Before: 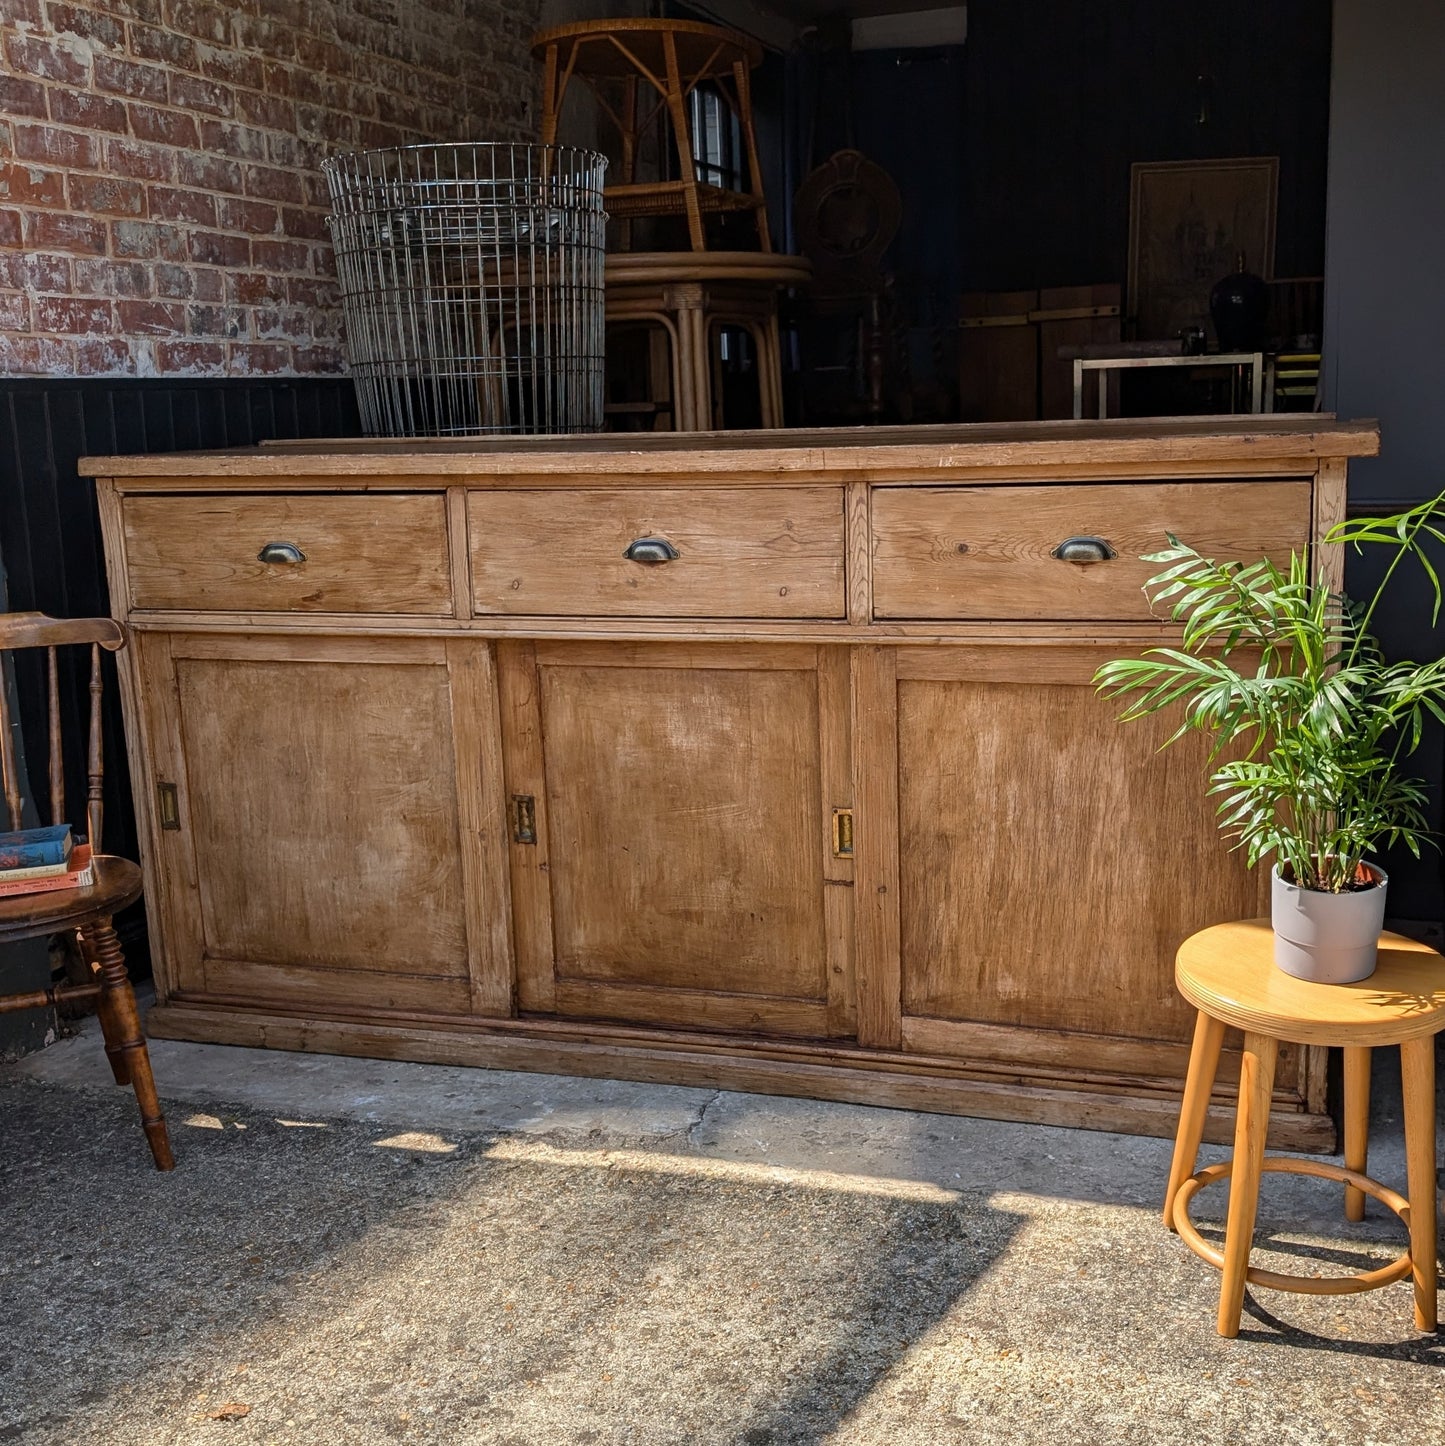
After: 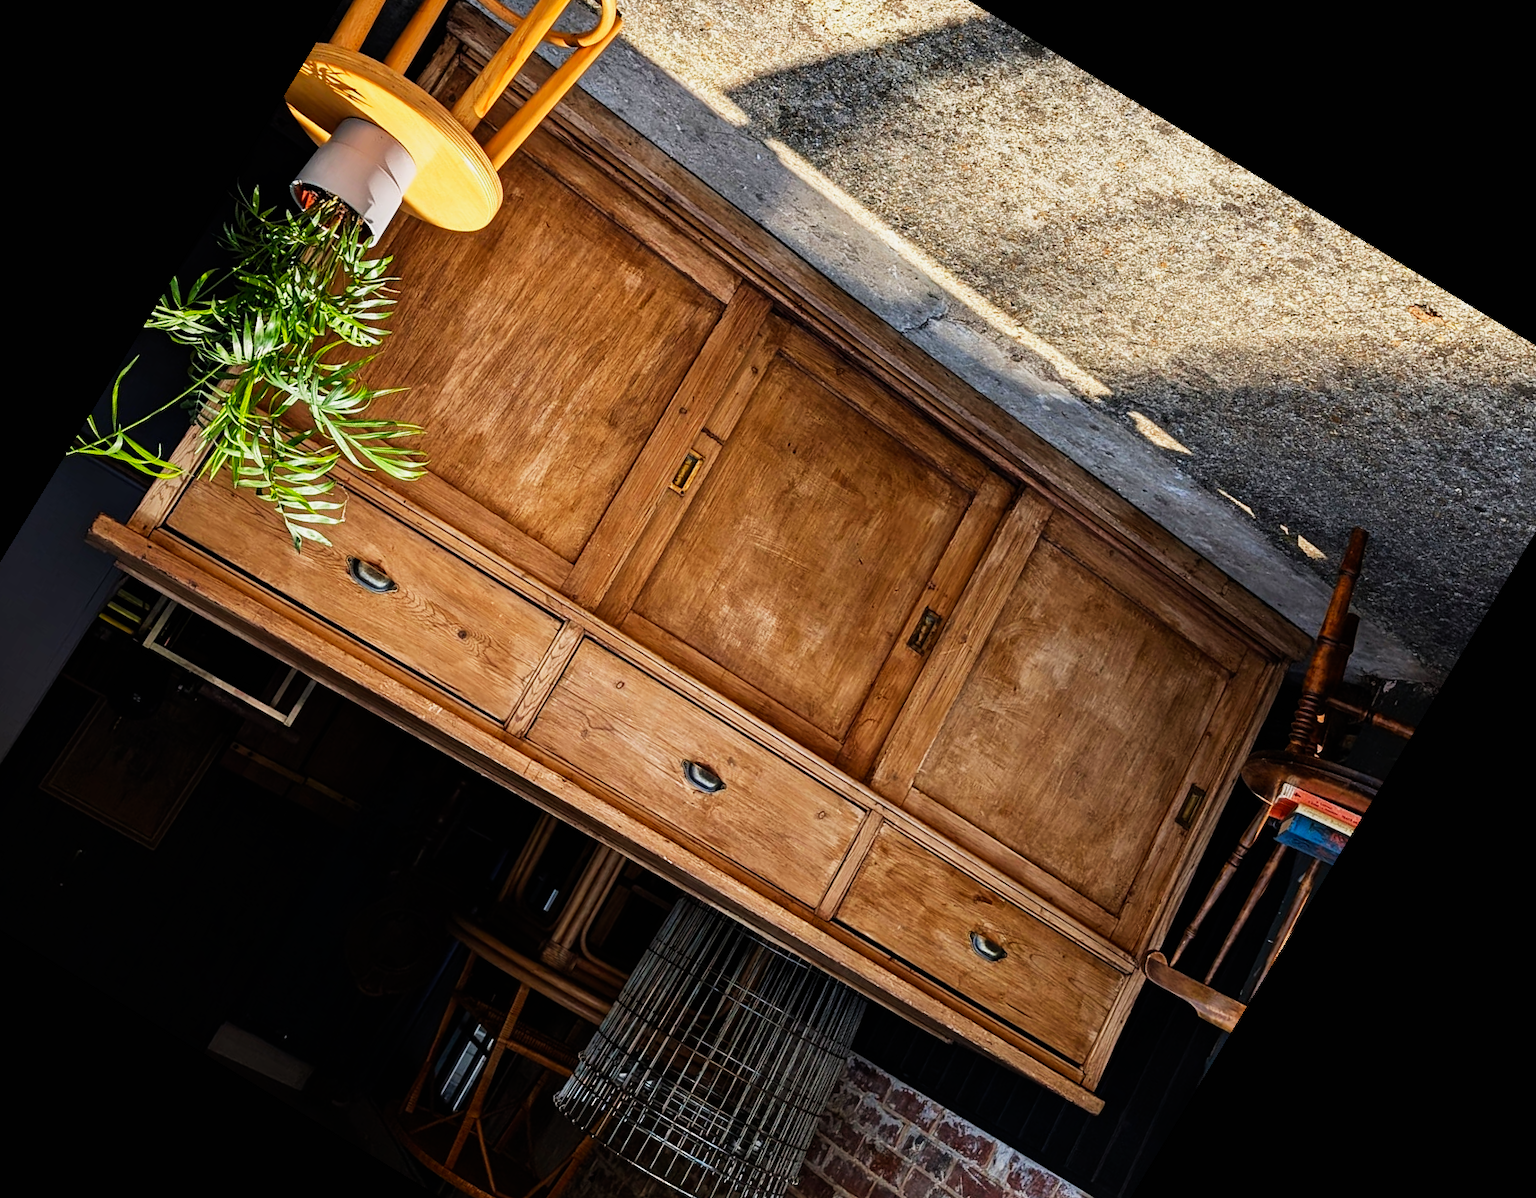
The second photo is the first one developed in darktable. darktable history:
crop and rotate: angle 148.68°, left 9.111%, top 15.603%, right 4.588%, bottom 17.041%
sigmoid: contrast 1.93, skew 0.29, preserve hue 0%
exposure: compensate highlight preservation false
